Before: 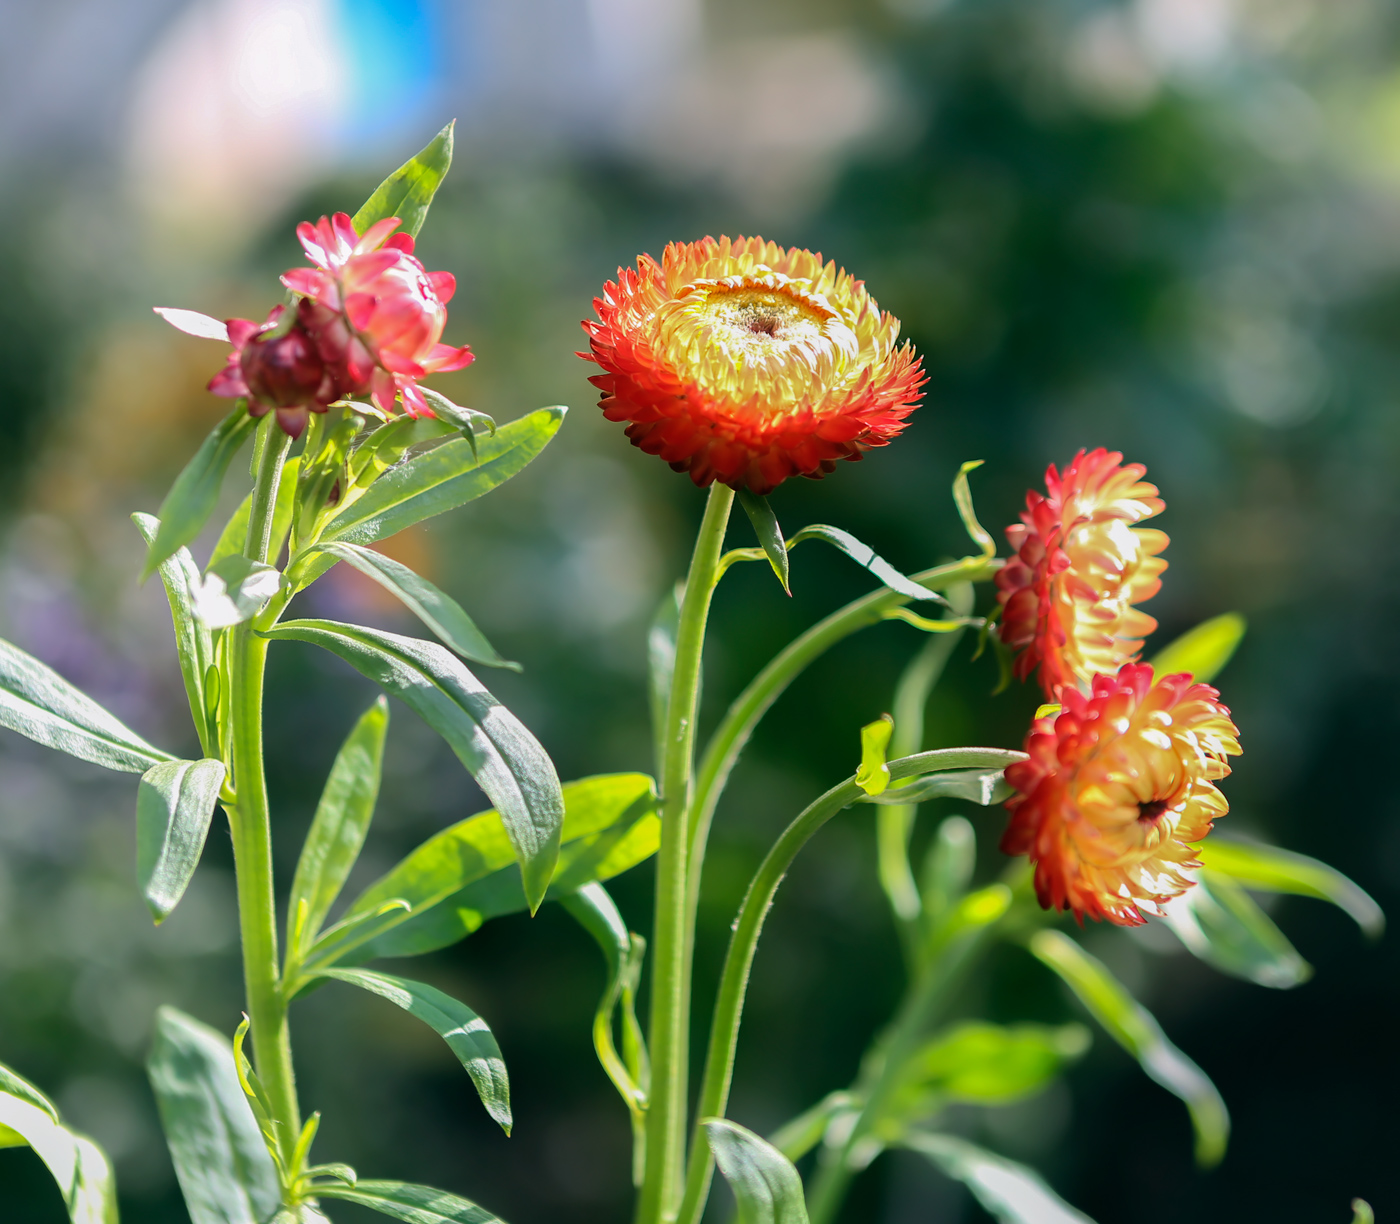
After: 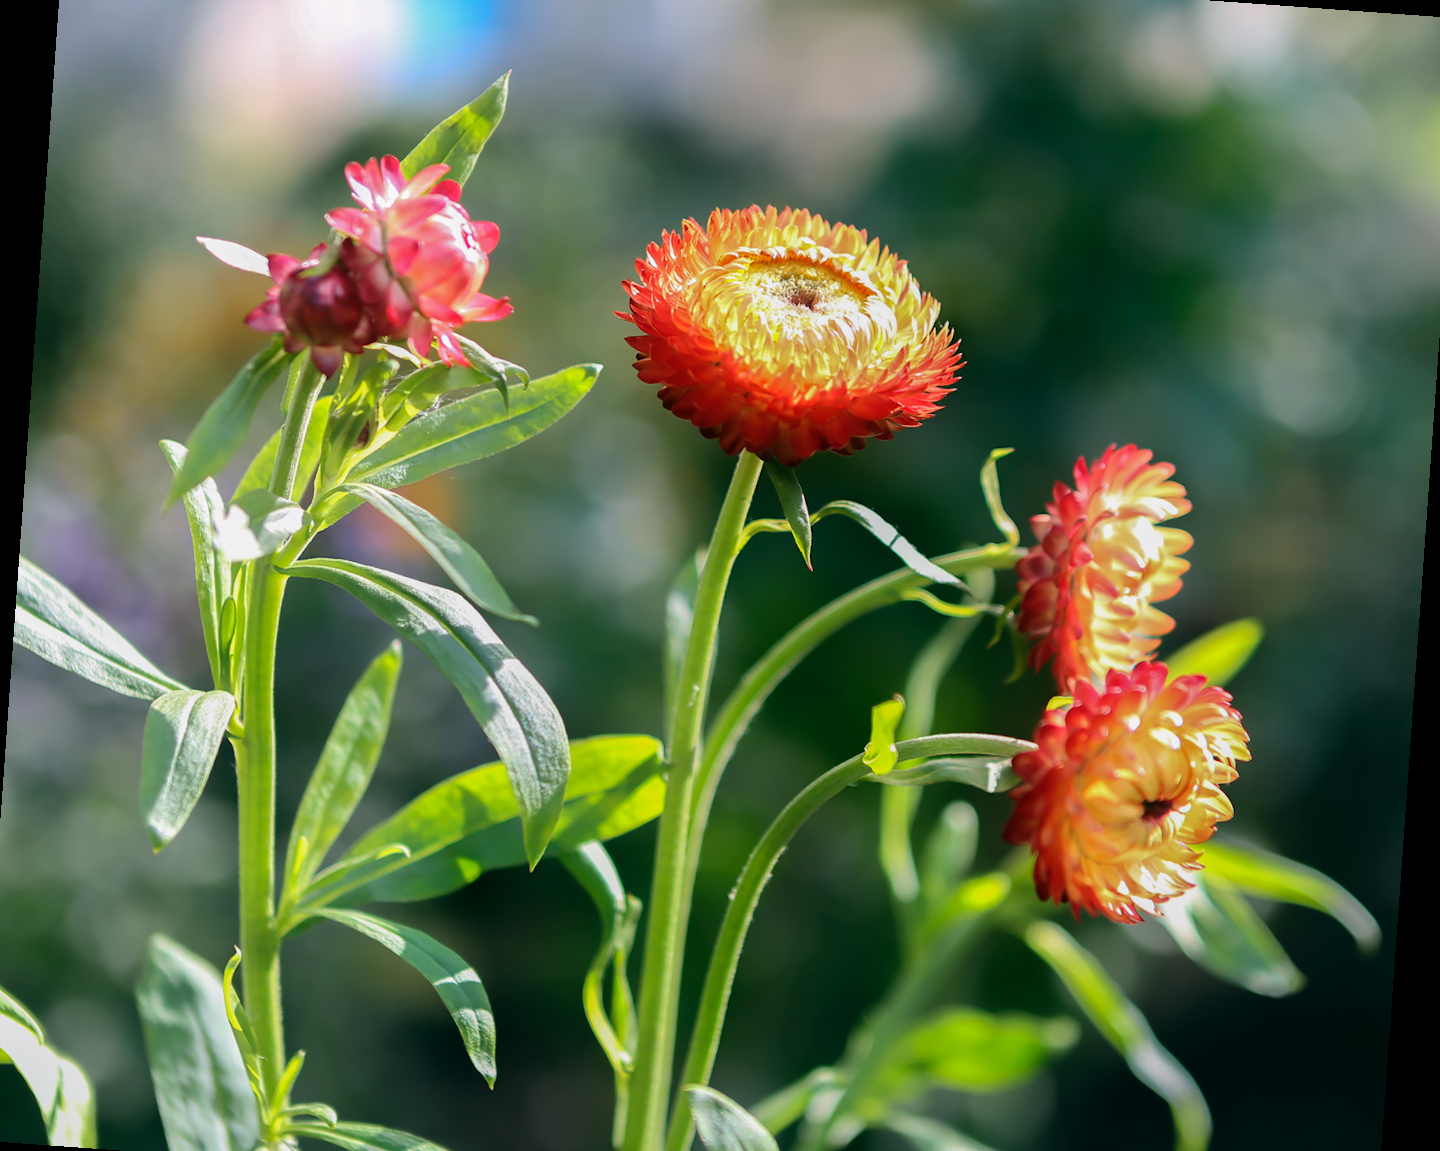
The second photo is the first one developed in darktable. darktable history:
crop: left 1.507%, top 6.147%, right 1.379%, bottom 6.637%
rotate and perspective: rotation 4.1°, automatic cropping off
